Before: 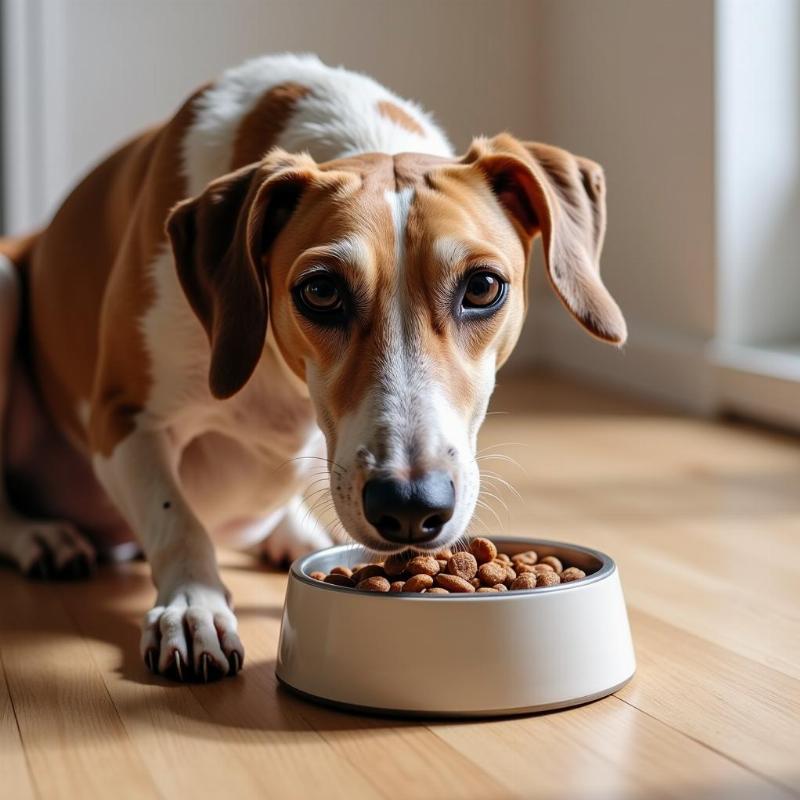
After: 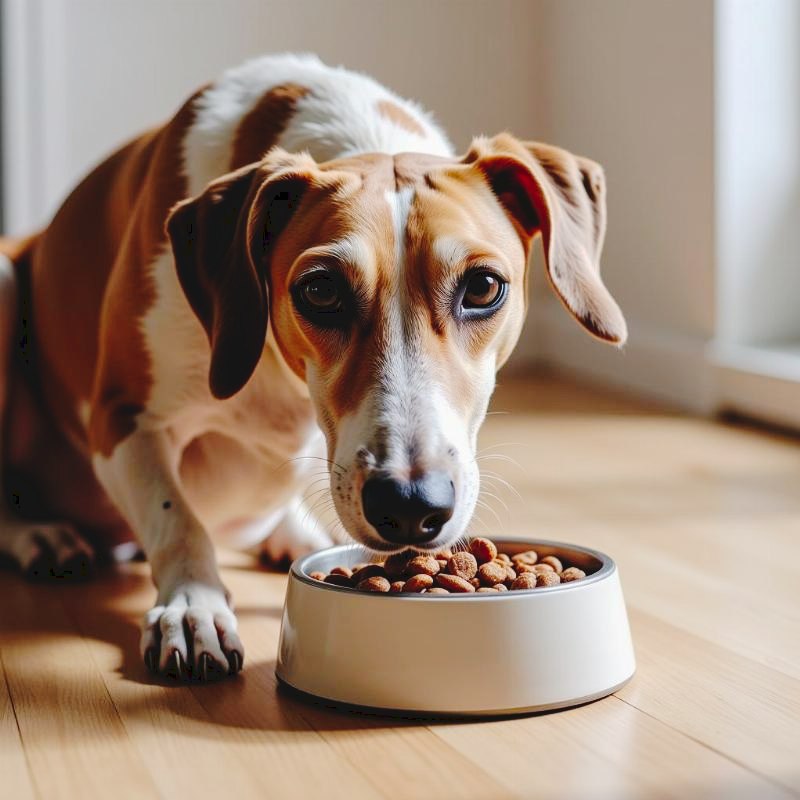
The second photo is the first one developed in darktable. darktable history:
tone curve: curves: ch0 [(0, 0) (0.003, 0.064) (0.011, 0.065) (0.025, 0.061) (0.044, 0.068) (0.069, 0.083) (0.1, 0.102) (0.136, 0.126) (0.177, 0.172) (0.224, 0.225) (0.277, 0.306) (0.335, 0.397) (0.399, 0.483) (0.468, 0.56) (0.543, 0.634) (0.623, 0.708) (0.709, 0.77) (0.801, 0.832) (0.898, 0.899) (1, 1)], preserve colors none
local contrast: mode bilateral grid, contrast 100, coarseness 100, detail 94%, midtone range 0.2
